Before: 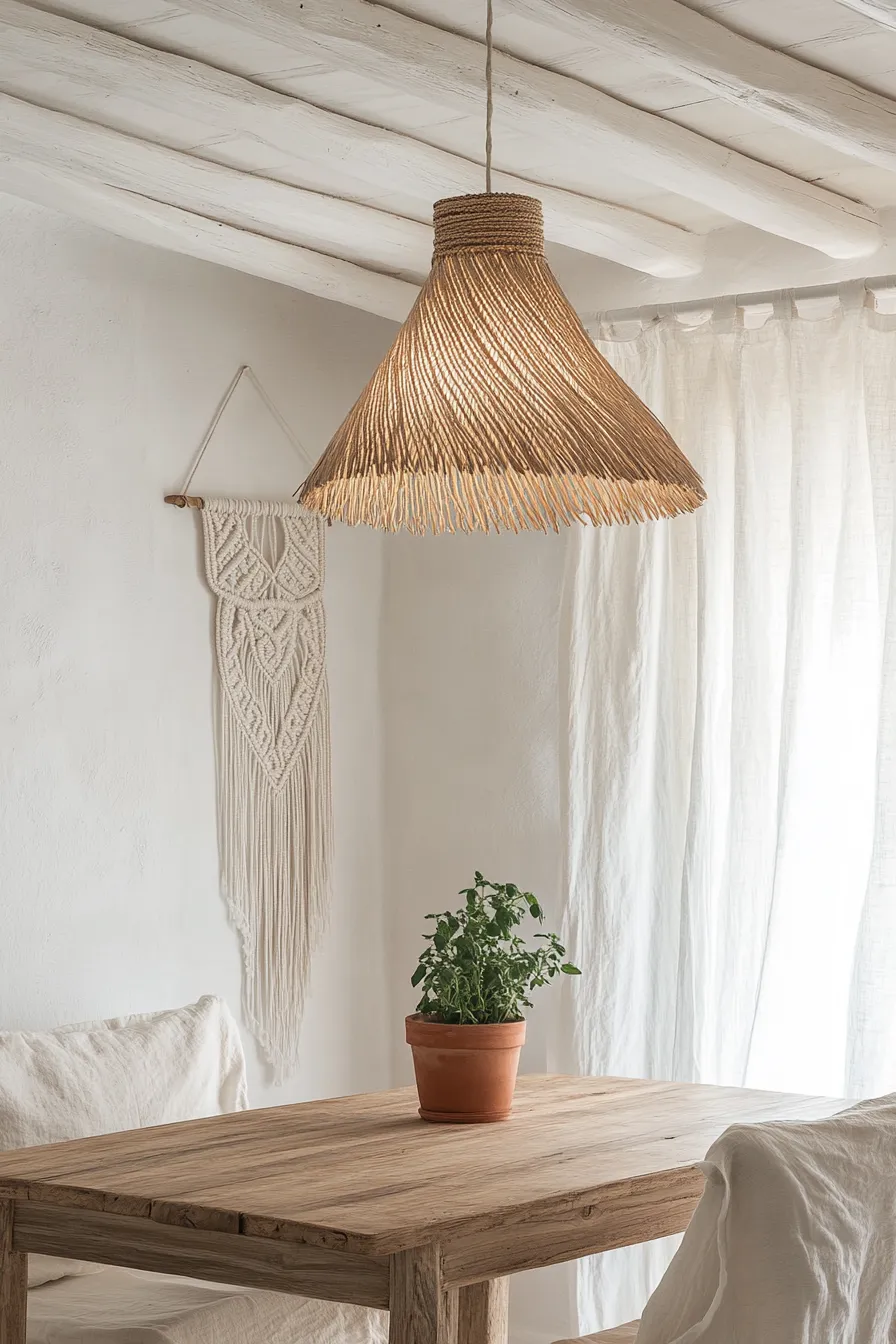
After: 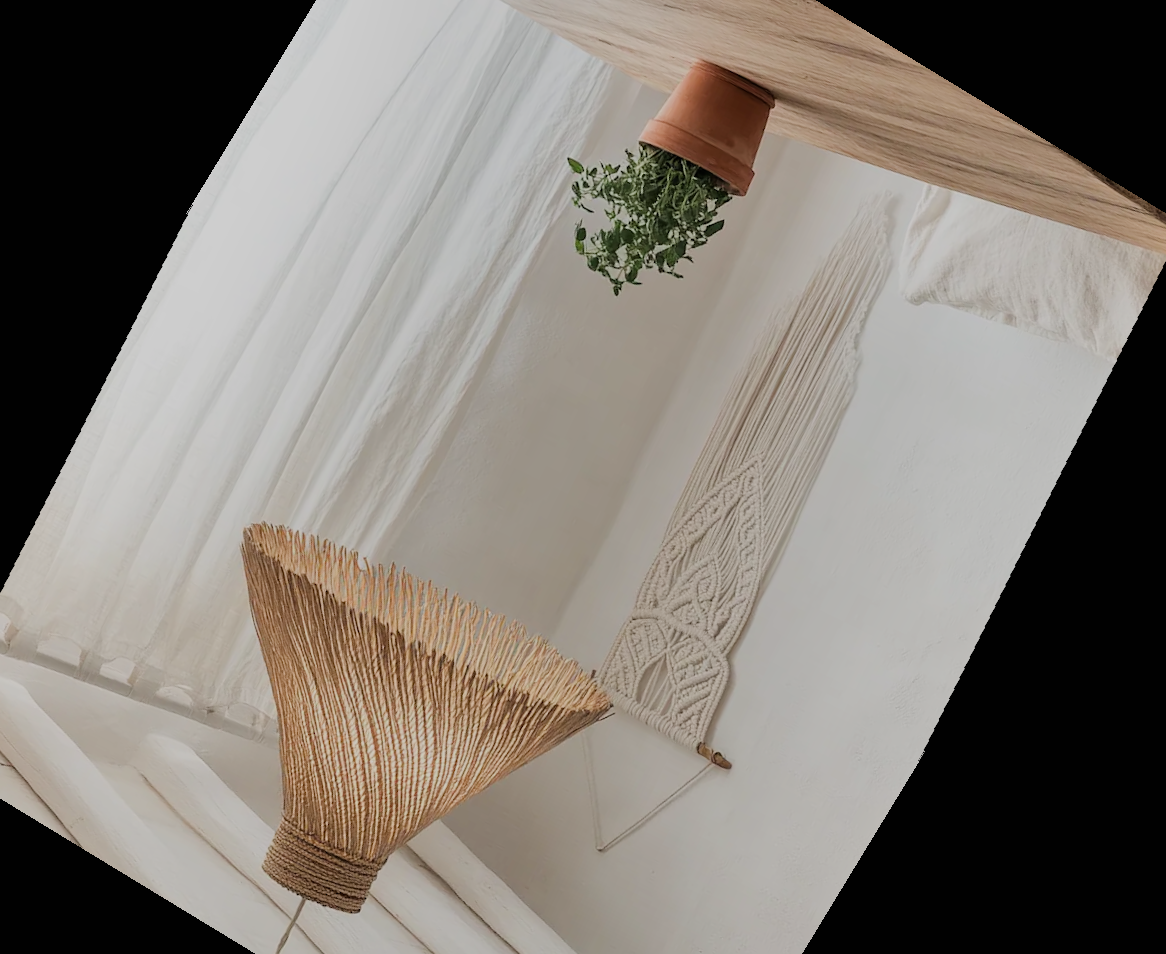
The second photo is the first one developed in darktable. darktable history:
rotate and perspective: rotation -5°, crop left 0.05, crop right 0.952, crop top 0.11, crop bottom 0.89
shadows and highlights: soften with gaussian
crop and rotate: angle 148.68°, left 9.111%, top 15.603%, right 4.588%, bottom 17.041%
filmic rgb: black relative exposure -6.98 EV, white relative exposure 5.63 EV, hardness 2.86
